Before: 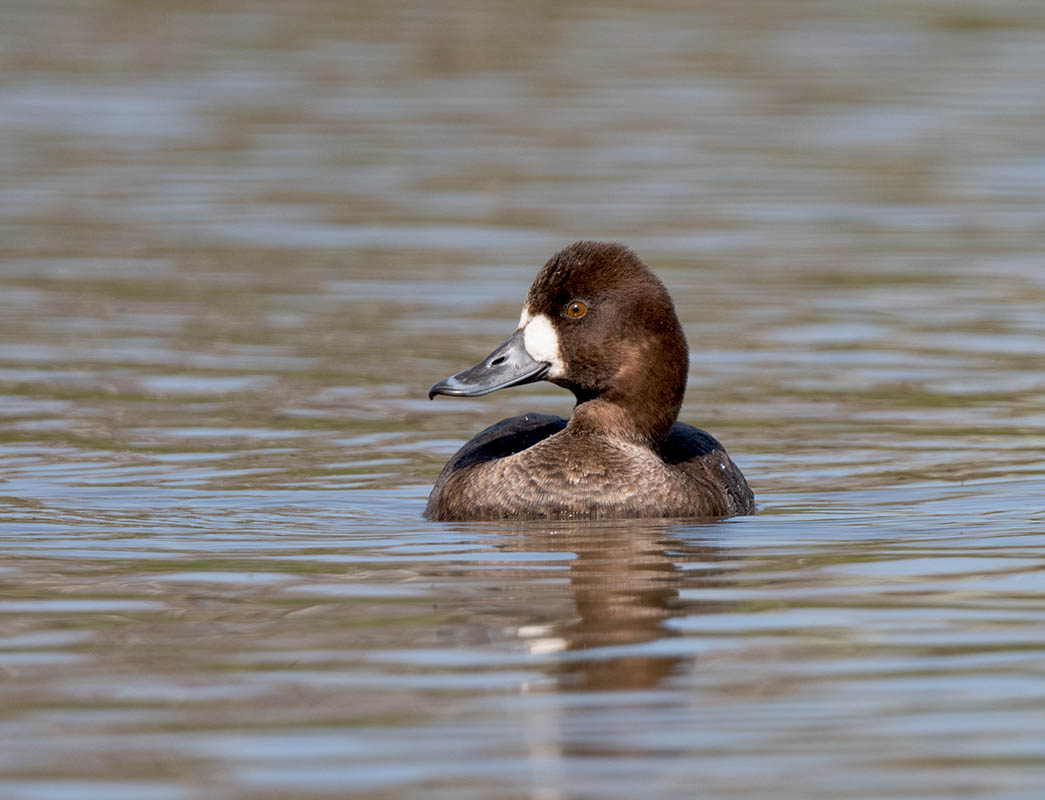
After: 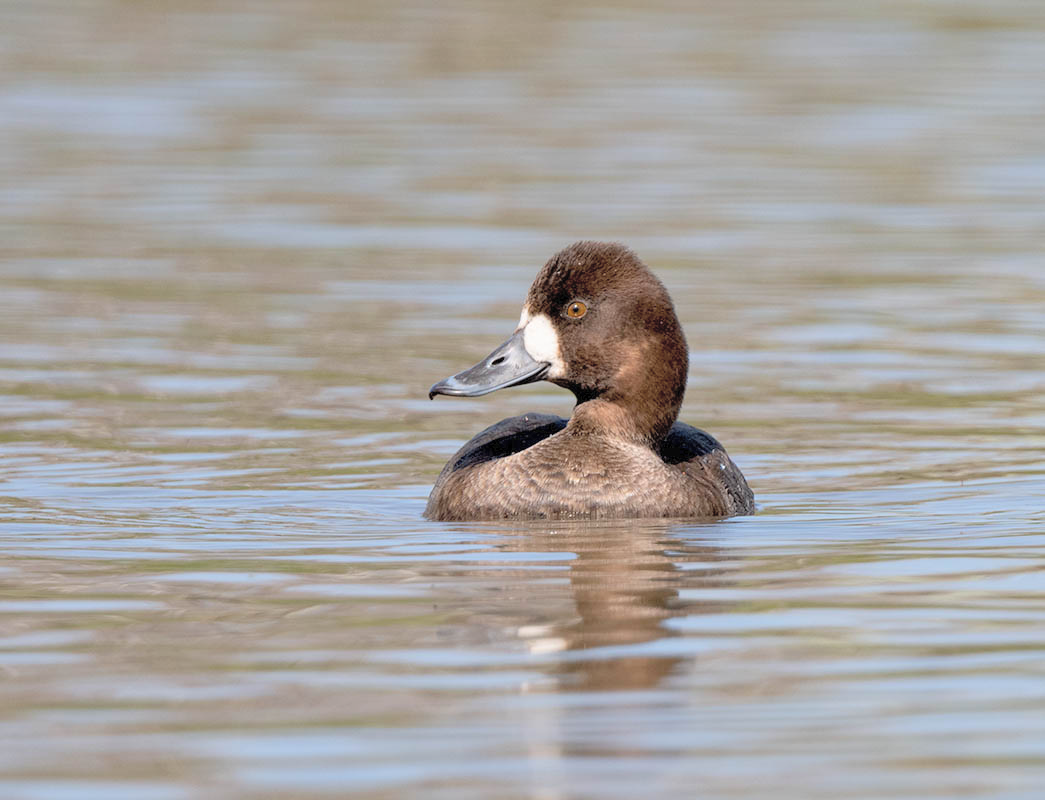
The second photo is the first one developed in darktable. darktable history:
contrast brightness saturation: brightness 0.279
